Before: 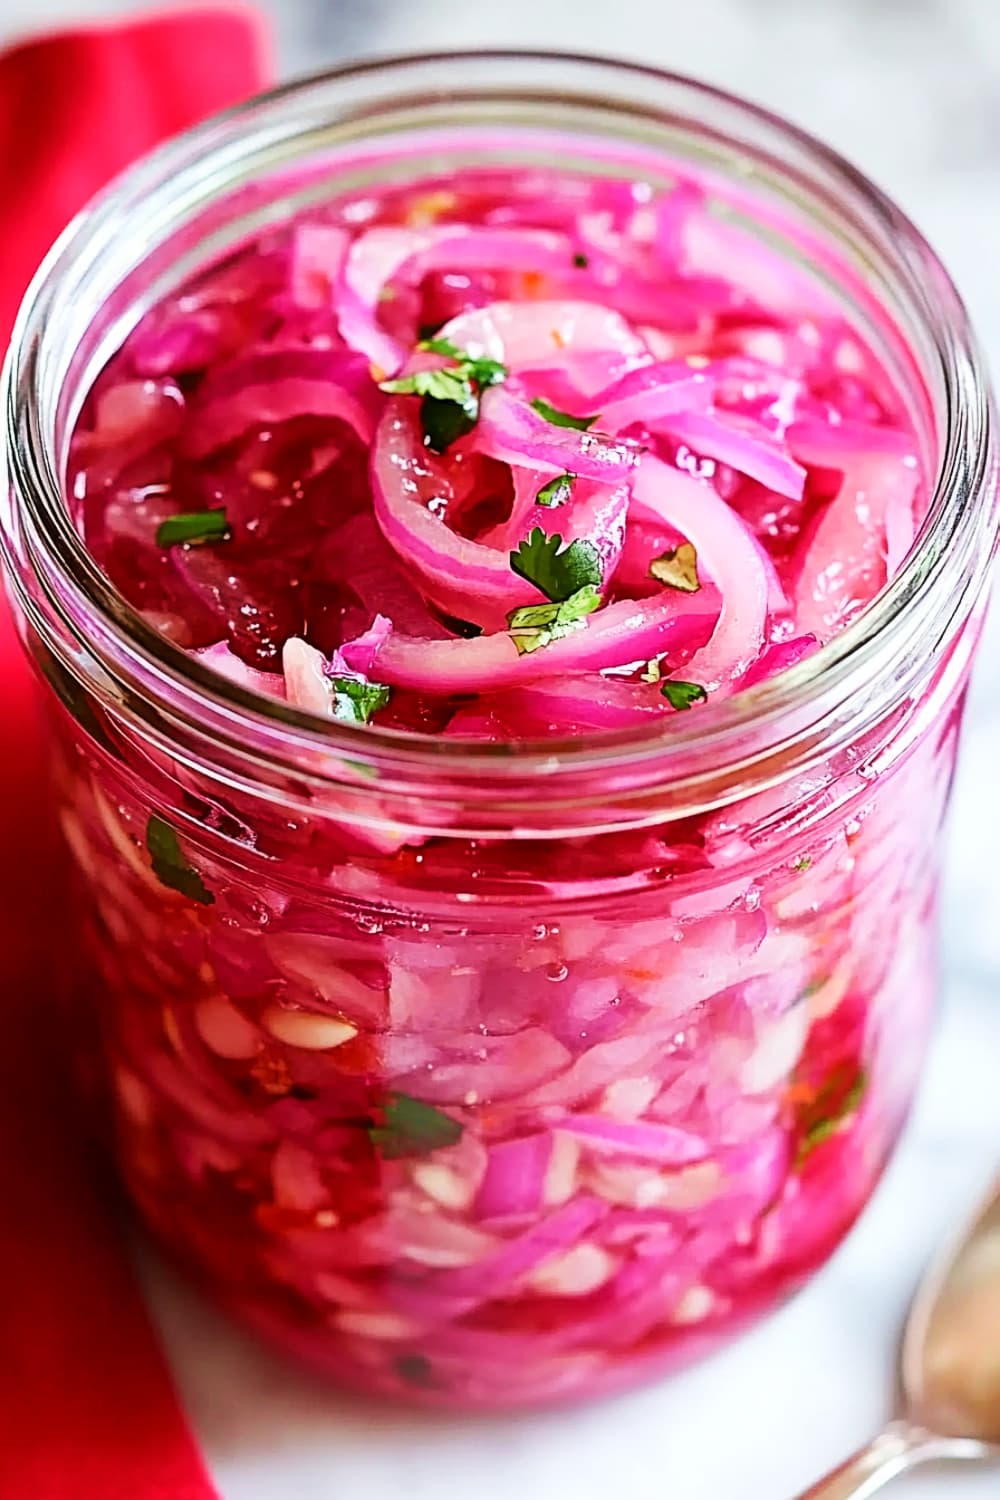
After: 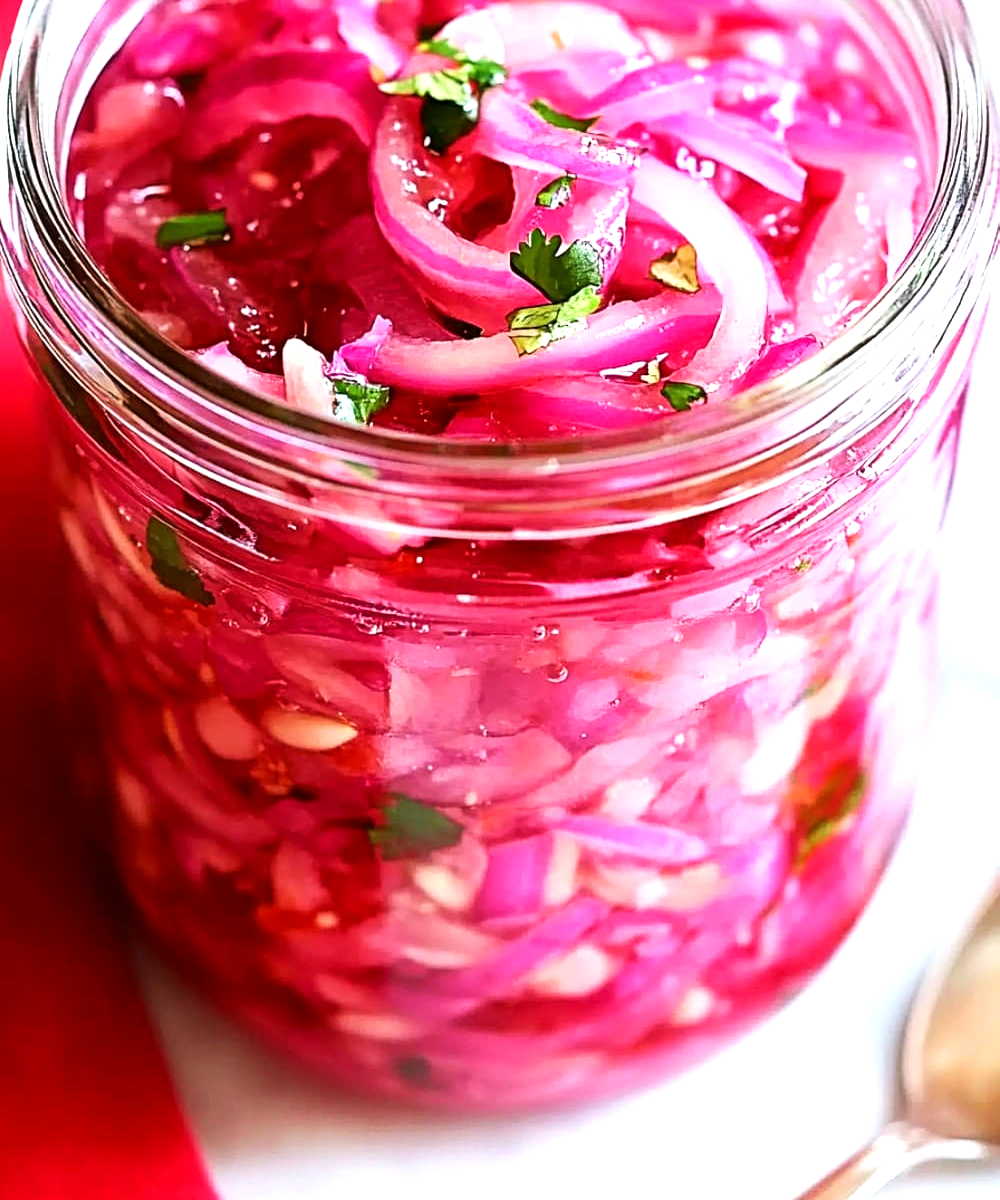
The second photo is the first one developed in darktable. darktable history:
crop and rotate: top 19.998%
exposure: black level correction 0.001, exposure 0.5 EV, compensate exposure bias true, compensate highlight preservation false
